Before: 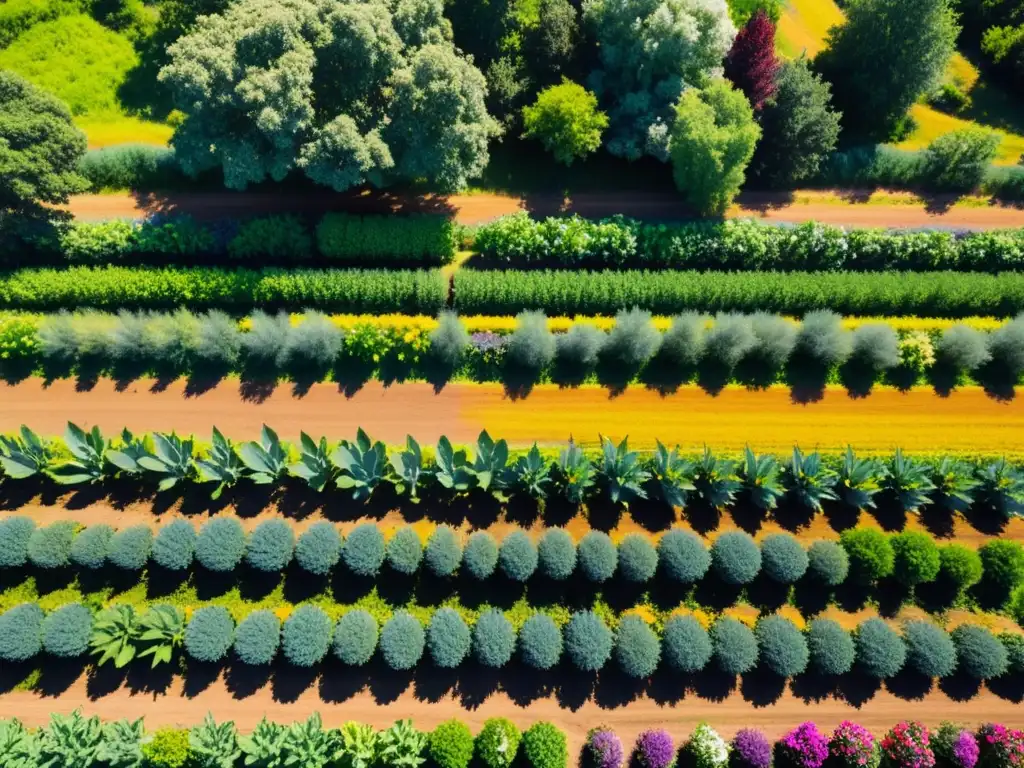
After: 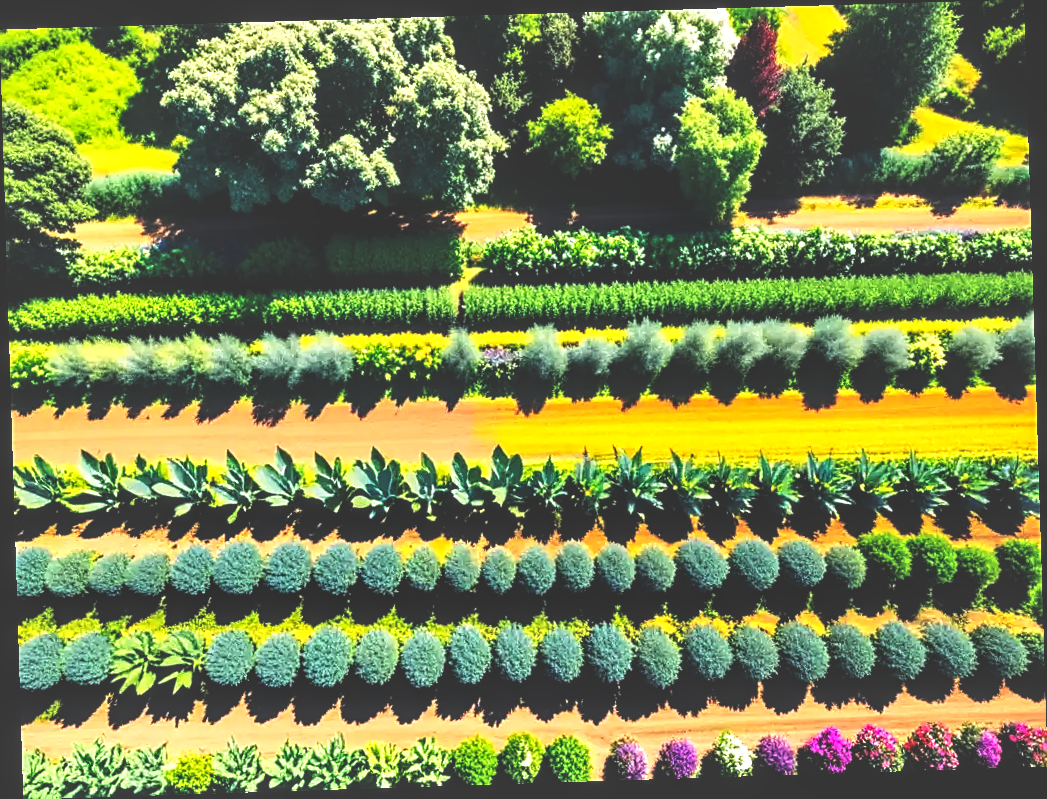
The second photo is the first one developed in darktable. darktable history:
base curve: curves: ch0 [(0, 0.036) (0.007, 0.037) (0.604, 0.887) (1, 1)], preserve colors none
rotate and perspective: rotation -1.77°, lens shift (horizontal) 0.004, automatic cropping off
sharpen: on, module defaults
local contrast: detail 150%
